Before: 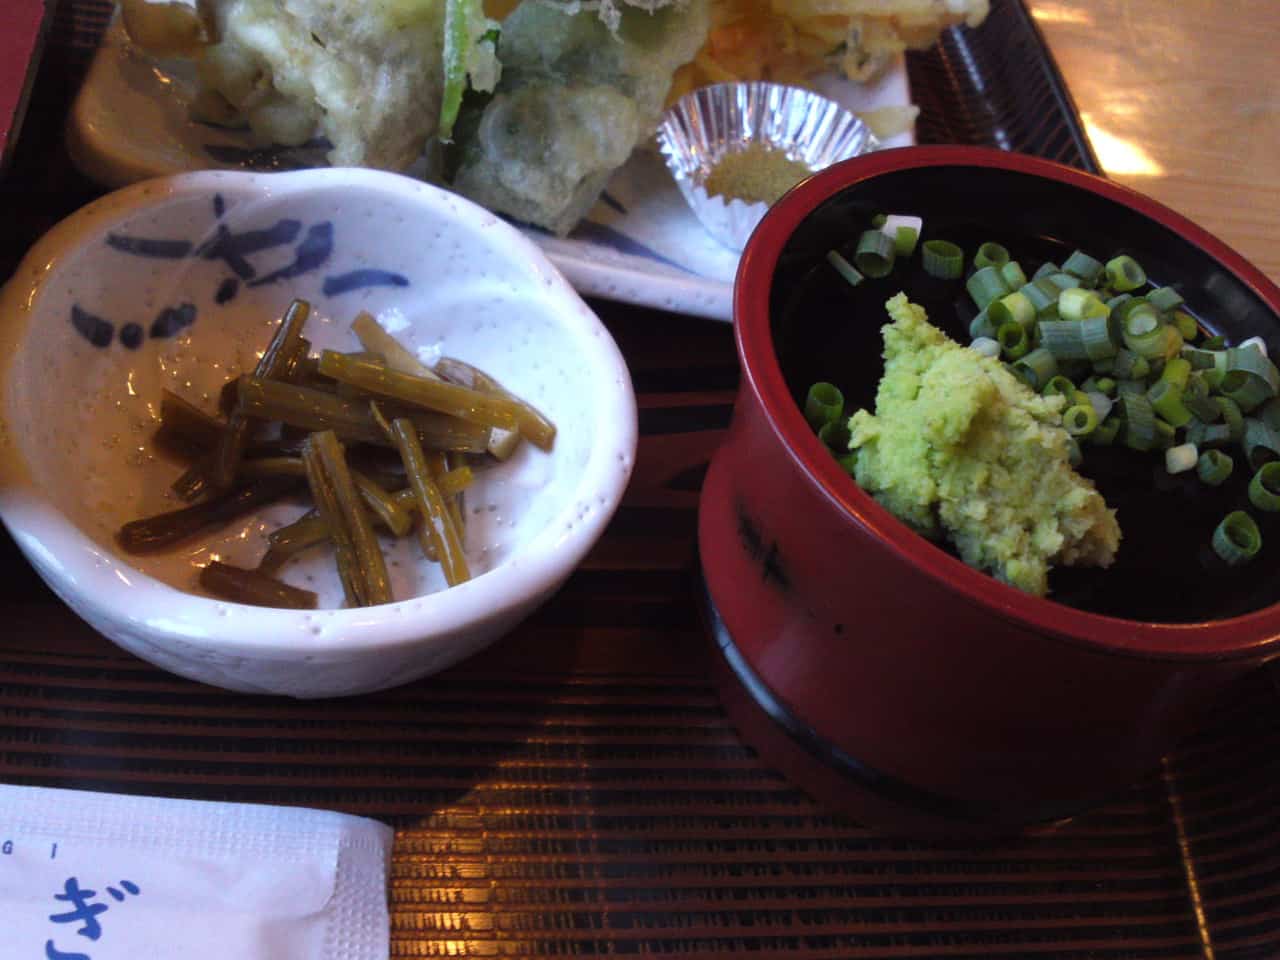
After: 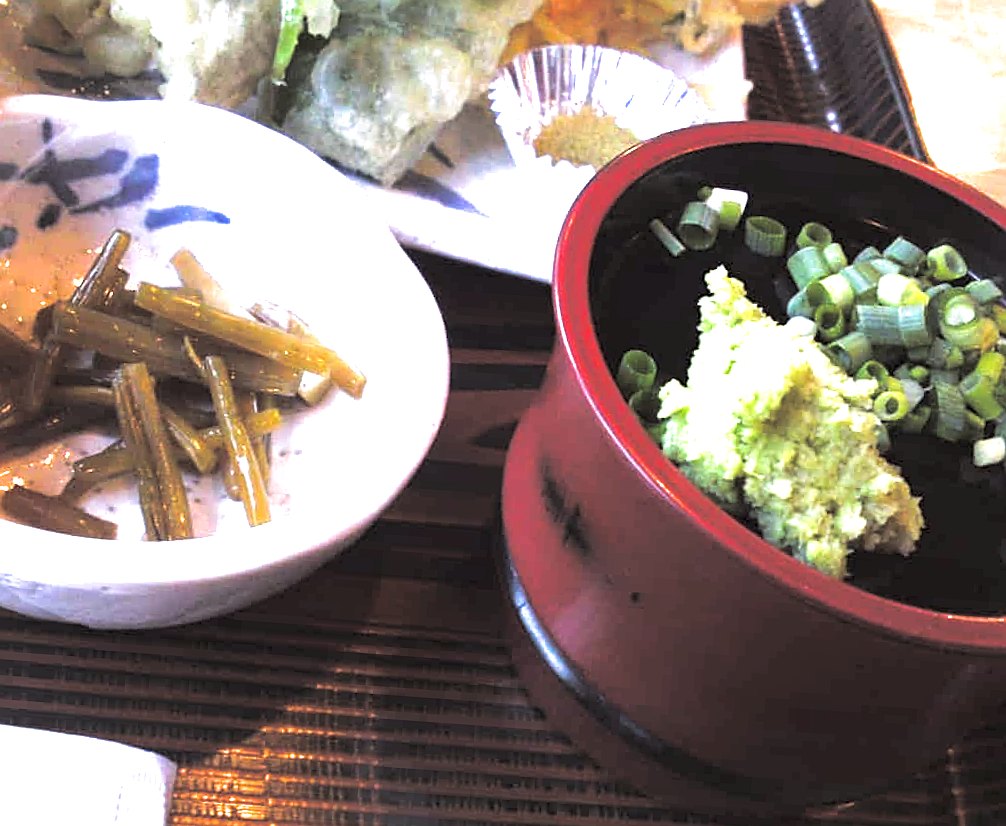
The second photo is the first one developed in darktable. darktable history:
split-toning: shadows › hue 36°, shadows › saturation 0.05, highlights › hue 10.8°, highlights › saturation 0.15, compress 40%
sharpen: on, module defaults
rotate and perspective: rotation 4.1°, automatic cropping off
exposure: exposure 2.003 EV, compensate highlight preservation false
crop: left 16.768%, top 8.653%, right 8.362%, bottom 12.485%
